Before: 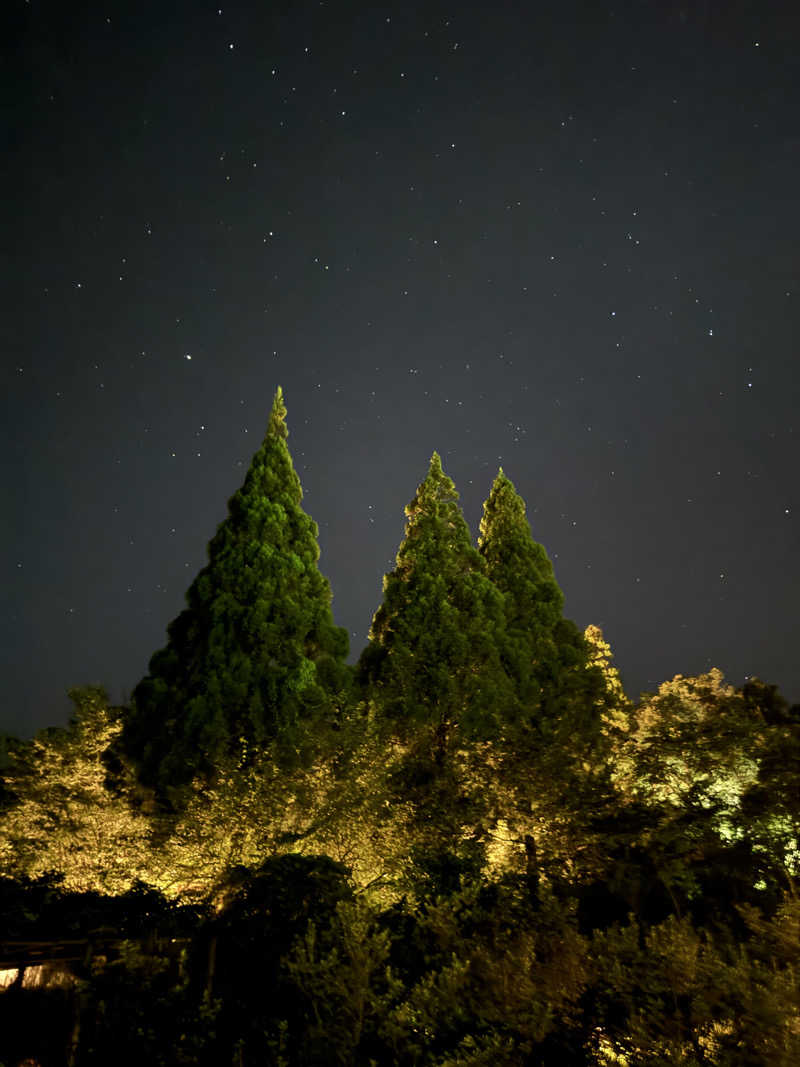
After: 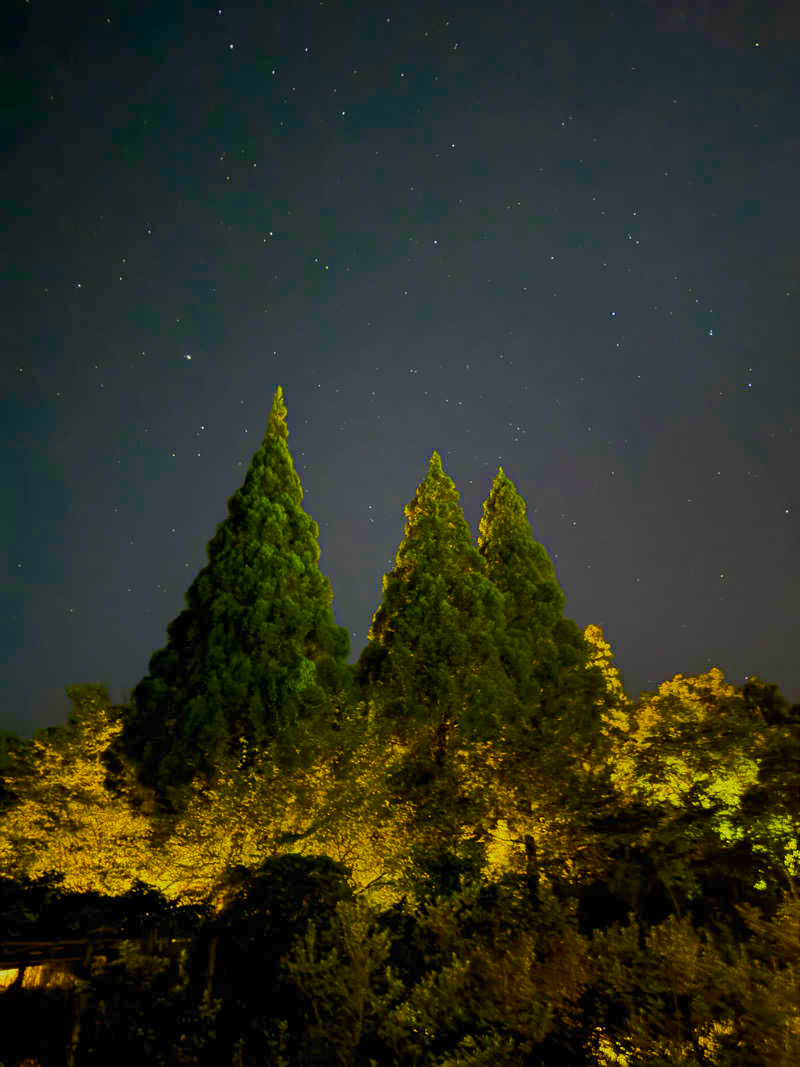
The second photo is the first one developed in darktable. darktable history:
tone equalizer: -8 EV -0.75 EV, -7 EV -0.7 EV, -6 EV -0.6 EV, -5 EV -0.4 EV, -3 EV 0.4 EV, -2 EV 0.6 EV, -1 EV 0.7 EV, +0 EV 0.75 EV, edges refinement/feathering 500, mask exposure compensation -1.57 EV, preserve details no
color balance rgb: linear chroma grading › shadows -40%, linear chroma grading › highlights 40%, linear chroma grading › global chroma 45%, linear chroma grading › mid-tones -30%, perceptual saturation grading › global saturation 55%, perceptual saturation grading › highlights -50%, perceptual saturation grading › mid-tones 40%, perceptual saturation grading › shadows 30%, perceptual brilliance grading › global brilliance 20%, perceptual brilliance grading › shadows -40%, global vibrance 35%
filmic rgb: black relative exposure -16 EV, white relative exposure 8 EV, threshold 3 EV, hardness 4.17, latitude 50%, contrast 0.5, color science v5 (2021), contrast in shadows safe, contrast in highlights safe, enable highlight reconstruction true
